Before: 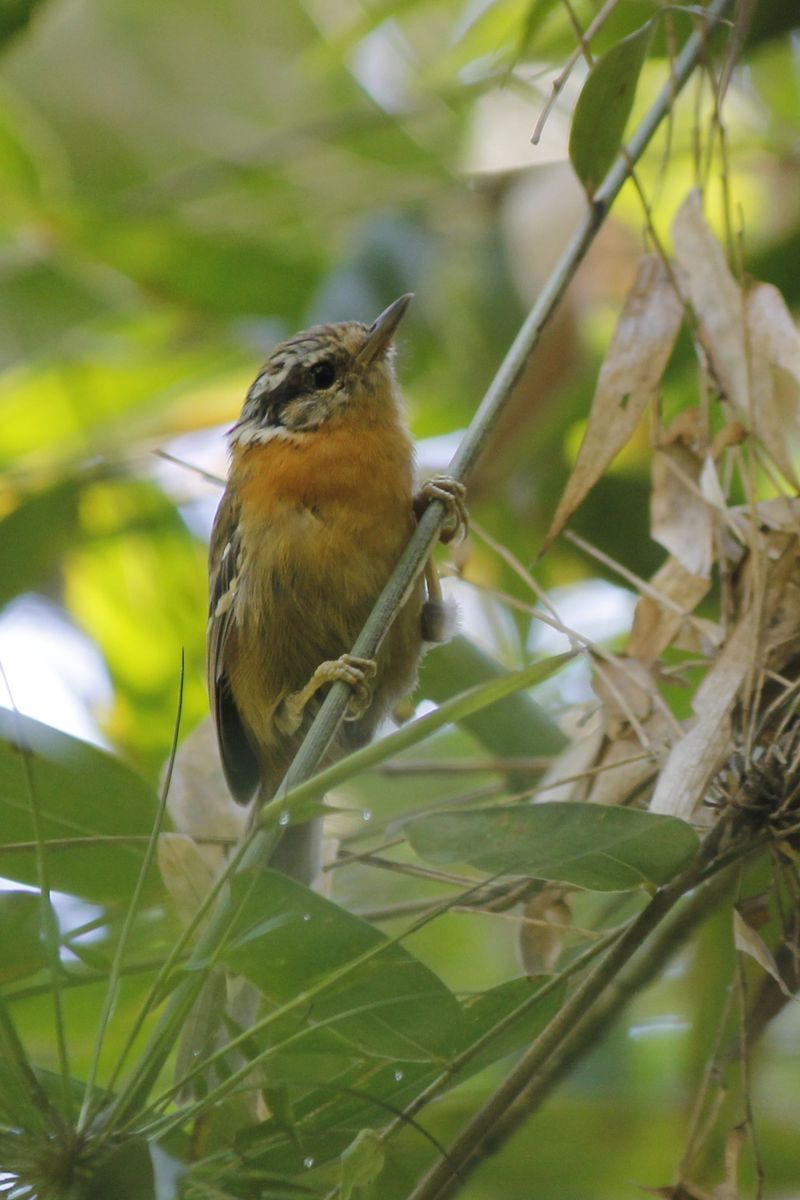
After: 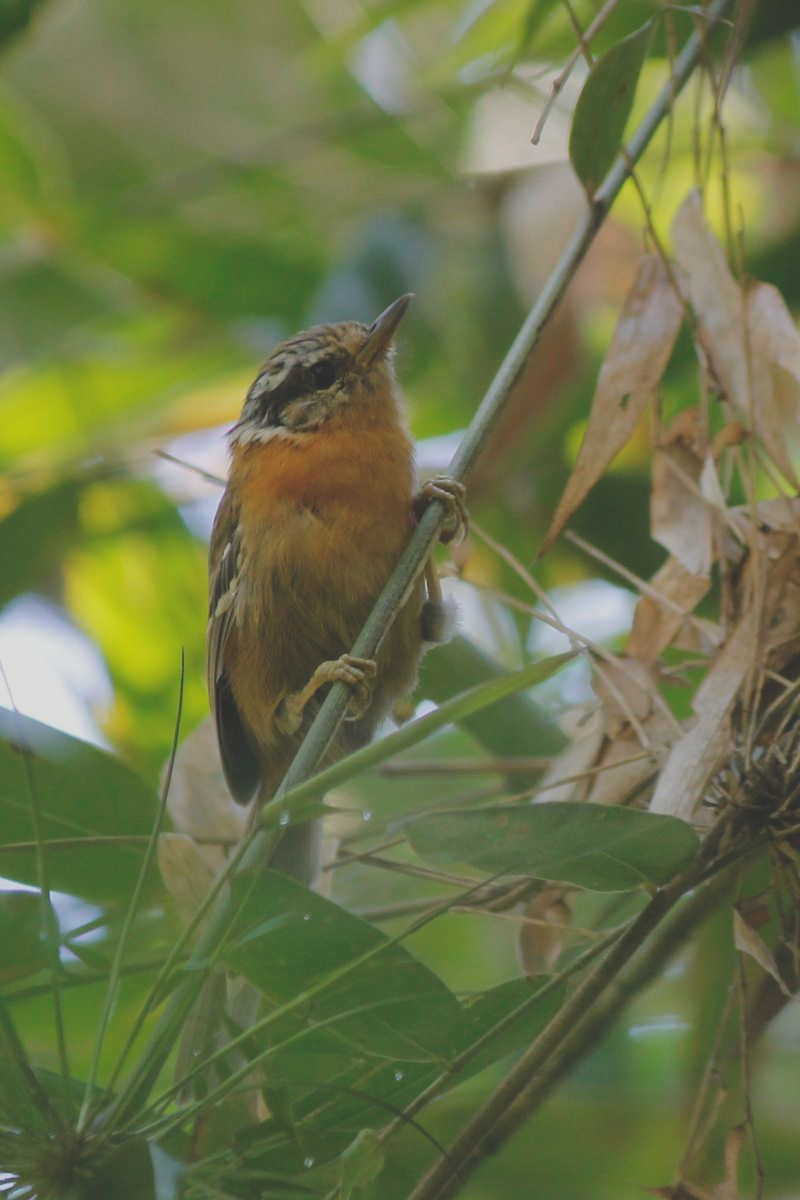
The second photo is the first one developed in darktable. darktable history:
exposure: black level correction -0.035, exposure -0.497 EV, compensate highlight preservation false
